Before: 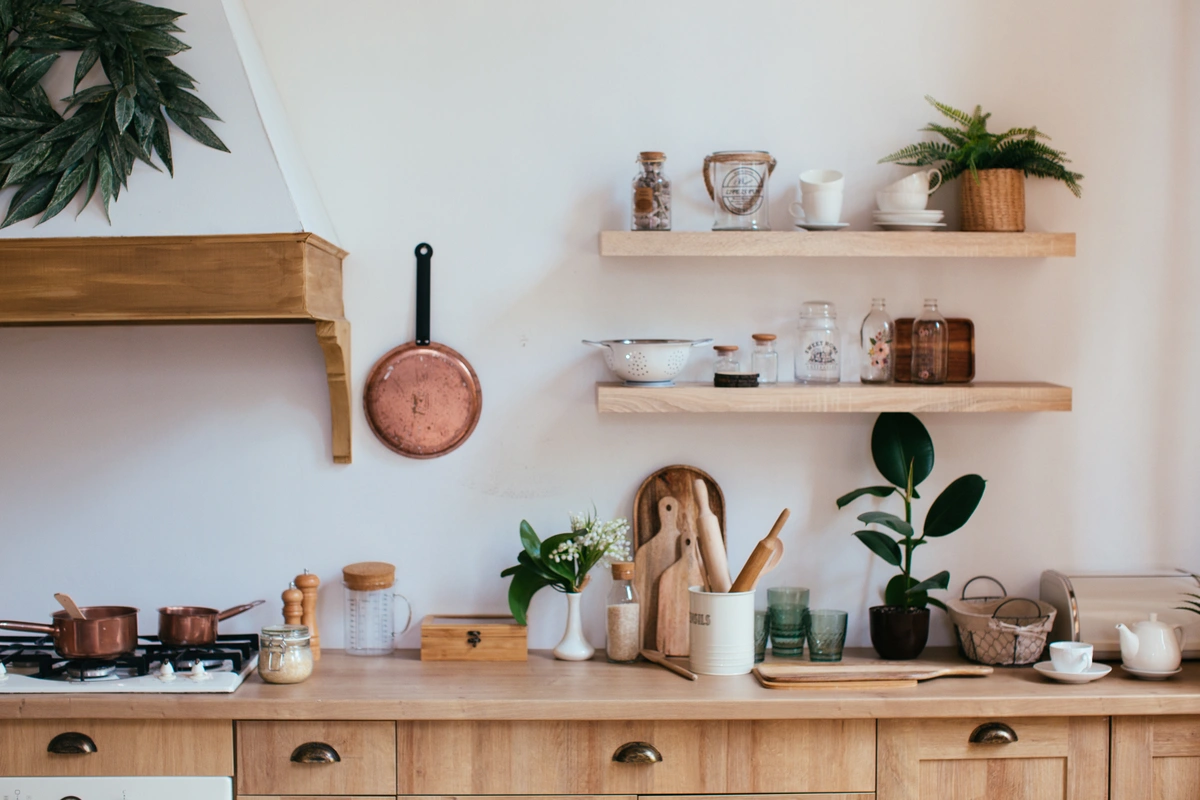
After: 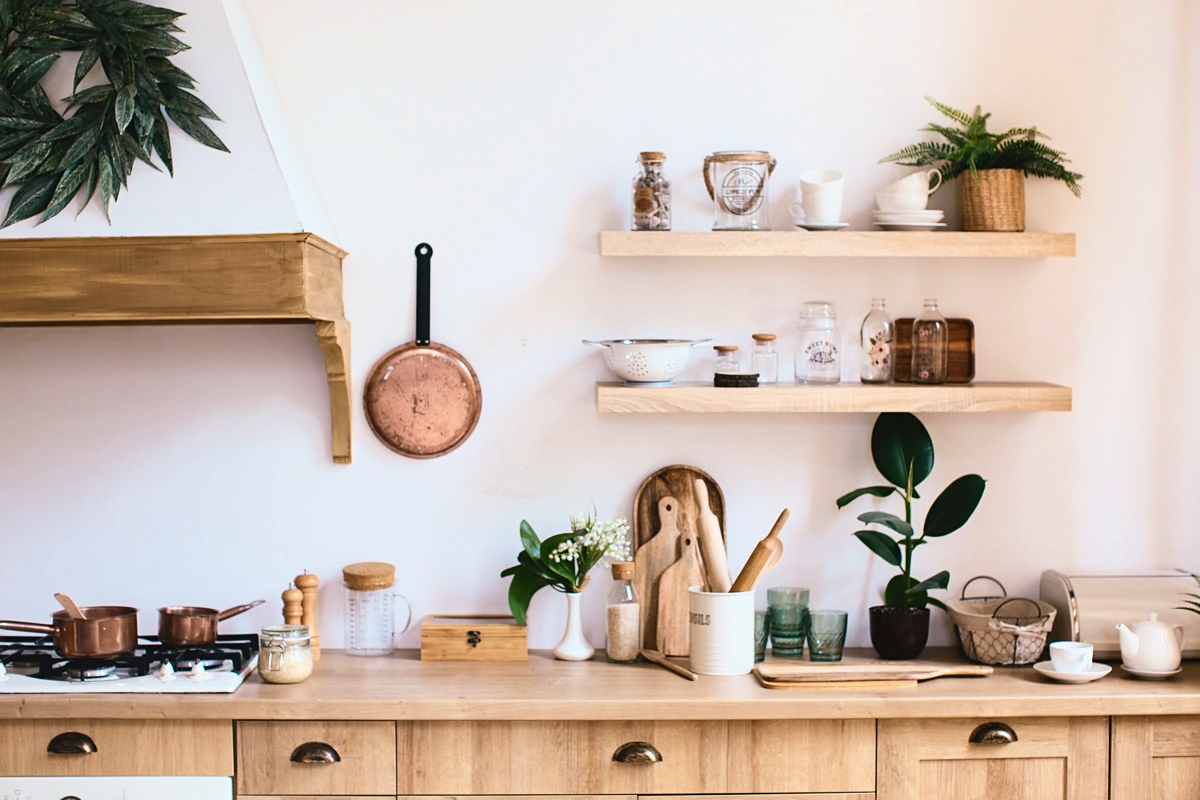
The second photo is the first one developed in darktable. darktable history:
sharpen: amount 0.2
exposure: compensate highlight preservation false
tone curve: curves: ch0 [(0.003, 0.029) (0.202, 0.232) (0.46, 0.56) (0.611, 0.739) (0.843, 0.941) (1, 0.99)]; ch1 [(0, 0) (0.35, 0.356) (0.45, 0.453) (0.508, 0.515) (0.617, 0.601) (1, 1)]; ch2 [(0, 0) (0.456, 0.469) (0.5, 0.5) (0.556, 0.566) (0.635, 0.642) (1, 1)], color space Lab, independent channels, preserve colors none
color zones: curves: ch1 [(0.25, 0.5) (0.747, 0.71)]
